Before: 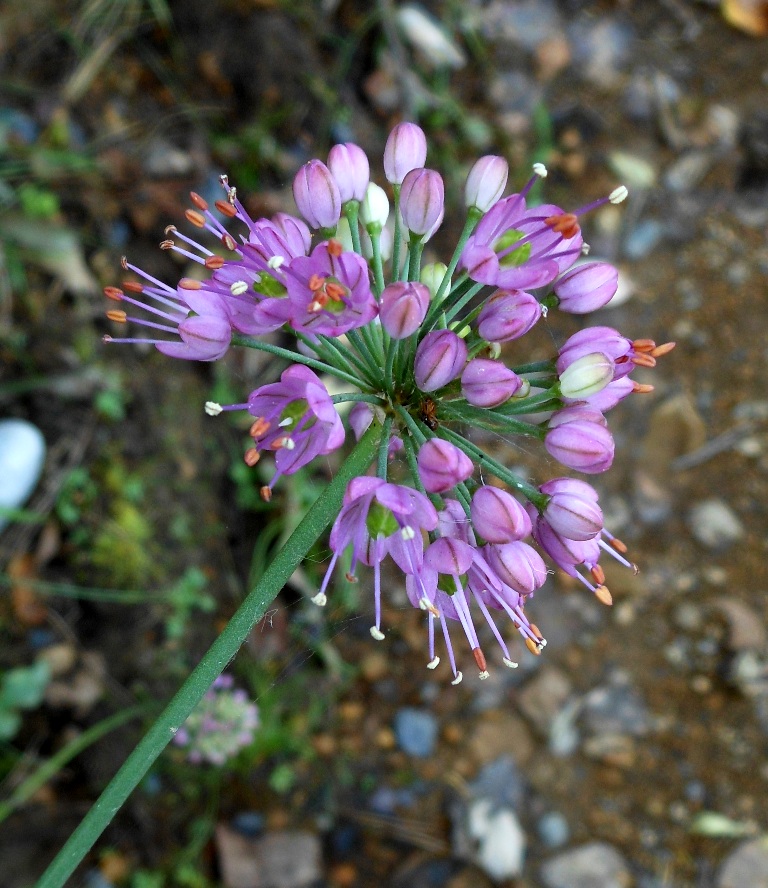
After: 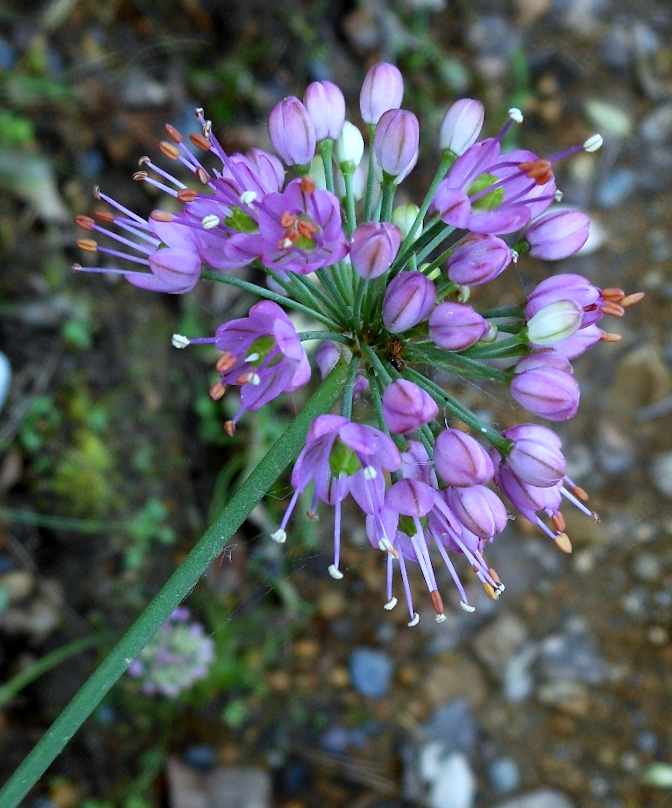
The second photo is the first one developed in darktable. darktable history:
crop: left 6.446%, top 8.188%, right 9.538%, bottom 3.548%
rotate and perspective: rotation 2.17°, automatic cropping off
white balance: red 0.924, blue 1.095
